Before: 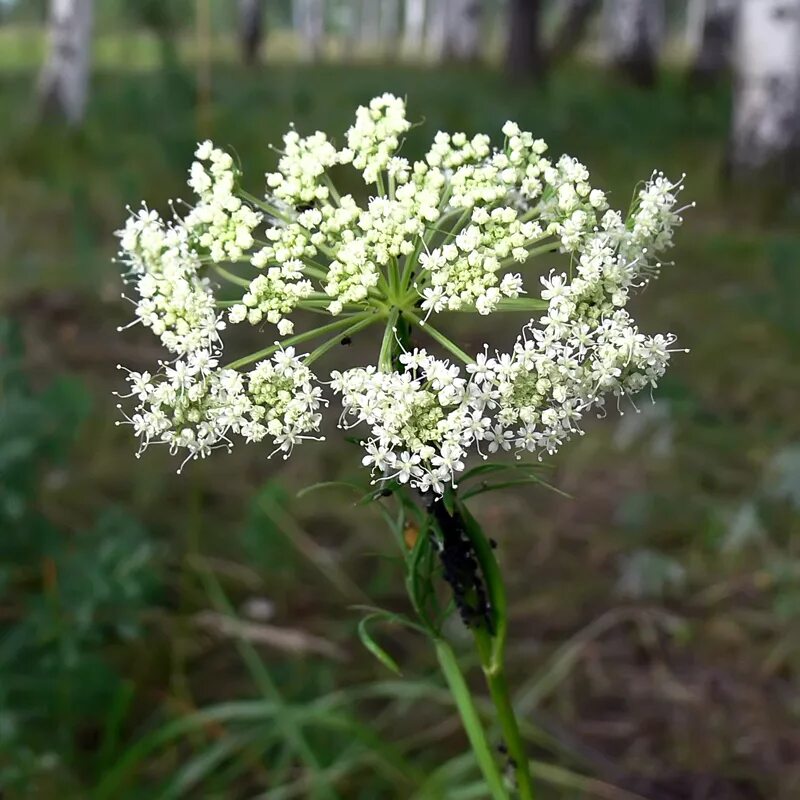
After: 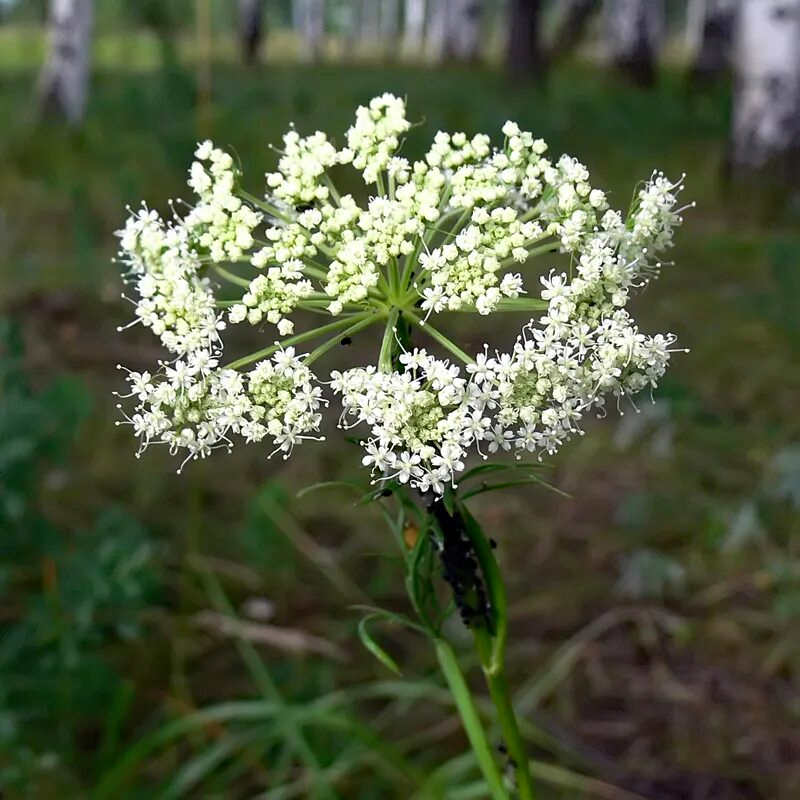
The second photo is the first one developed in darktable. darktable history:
haze removal: strength 0.295, distance 0.246, adaptive false
